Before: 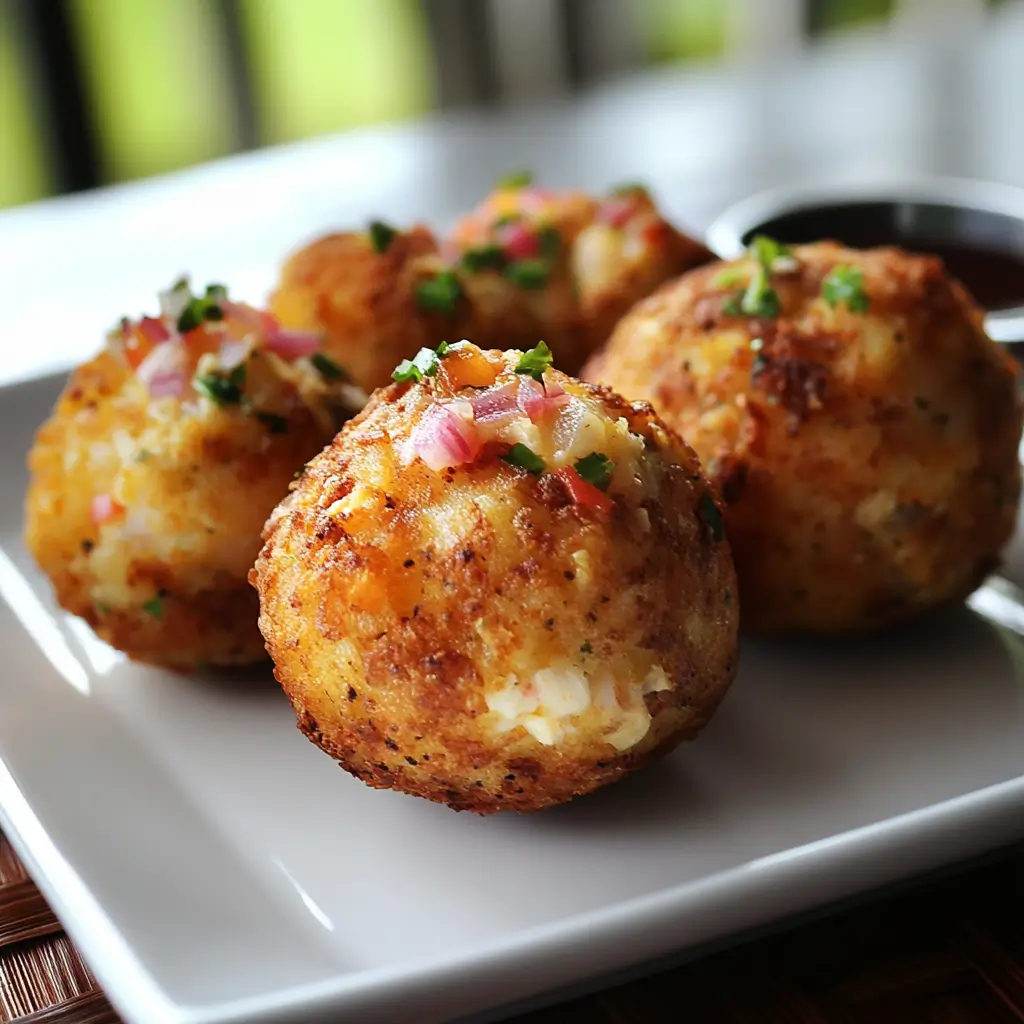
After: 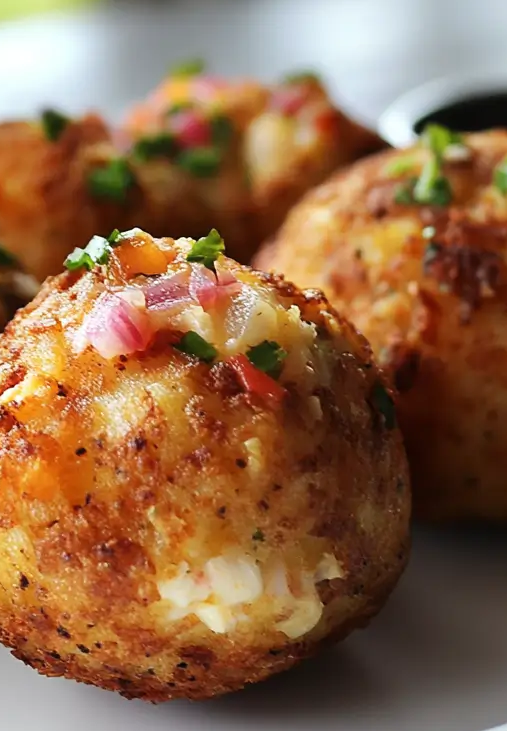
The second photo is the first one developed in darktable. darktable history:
crop: left 32.075%, top 10.976%, right 18.355%, bottom 17.596%
color balance: mode lift, gamma, gain (sRGB)
